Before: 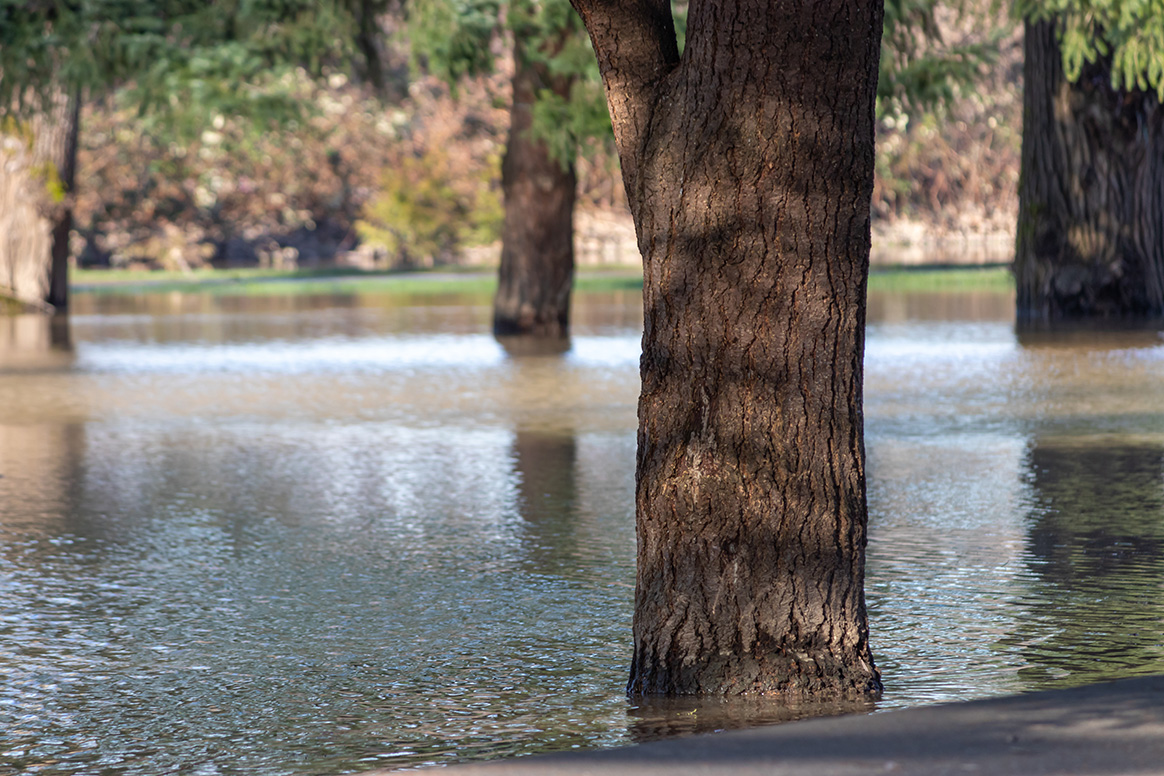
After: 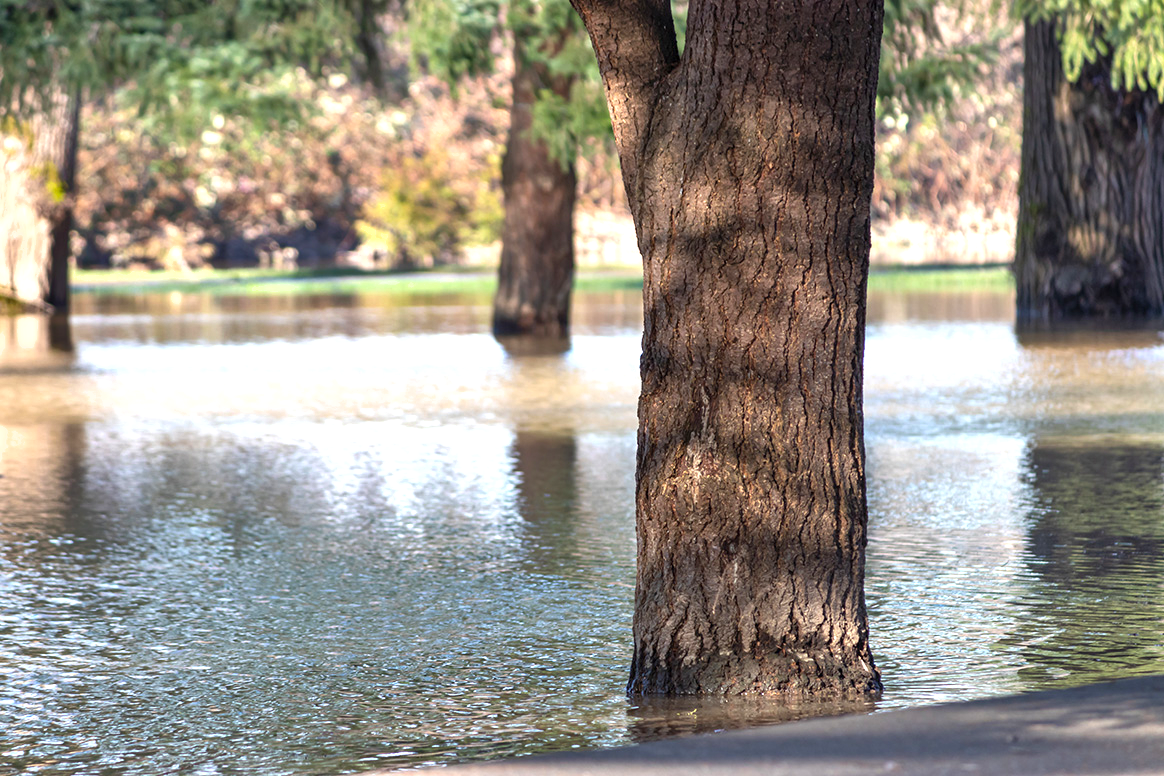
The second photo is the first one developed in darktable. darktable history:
exposure: black level correction 0, exposure 0.931 EV, compensate highlight preservation false
shadows and highlights: low approximation 0.01, soften with gaussian
